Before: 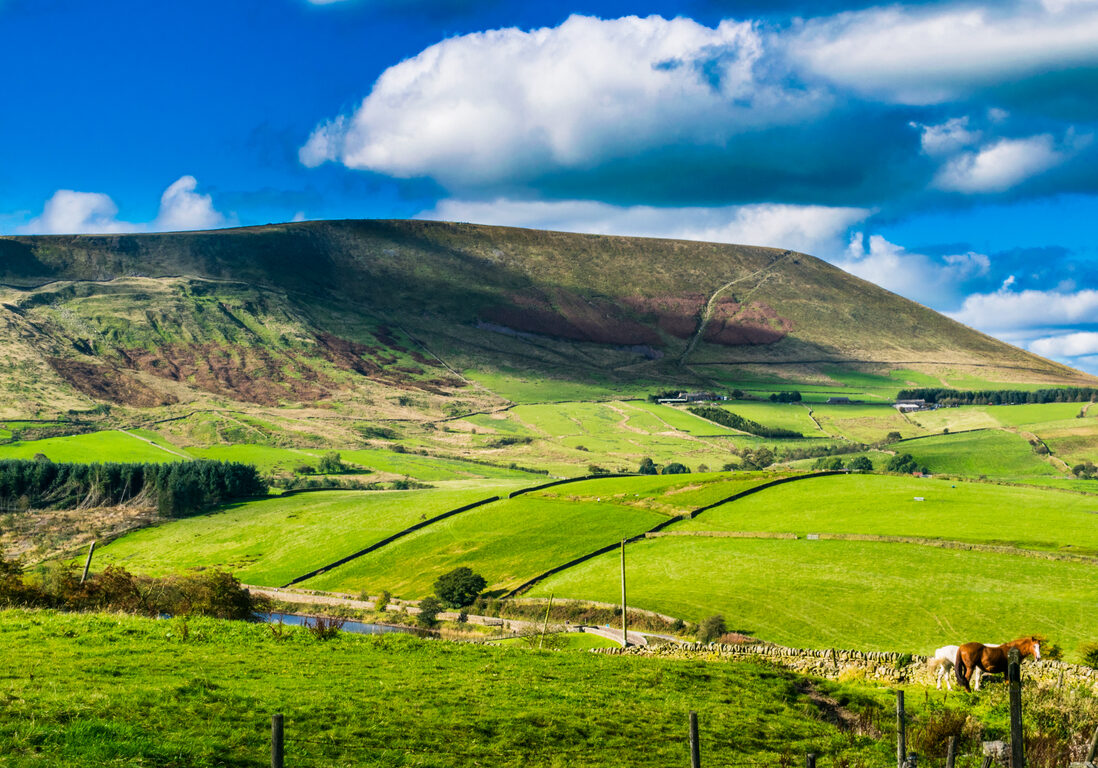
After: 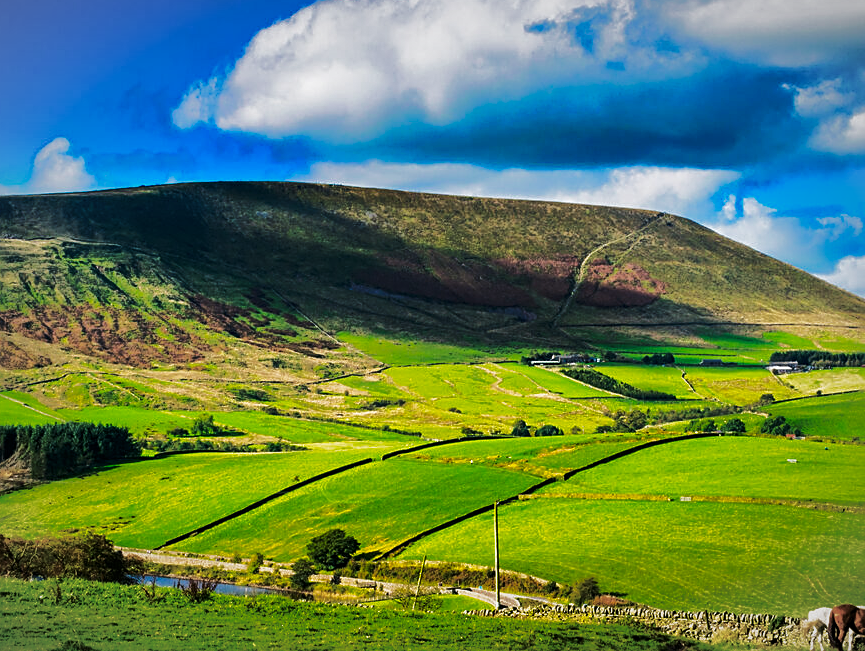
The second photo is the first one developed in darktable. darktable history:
sharpen: on, module defaults
crop: left 11.613%, top 5.05%, right 9.578%, bottom 10.182%
shadows and highlights: shadows -19.87, highlights -73.68
vignetting: fall-off radius 99.53%, brightness -0.451, saturation -0.686, width/height ratio 1.335
tone curve: curves: ch0 [(0, 0) (0.004, 0.001) (0.133, 0.078) (0.325, 0.241) (0.832, 0.917) (1, 1)], preserve colors none
